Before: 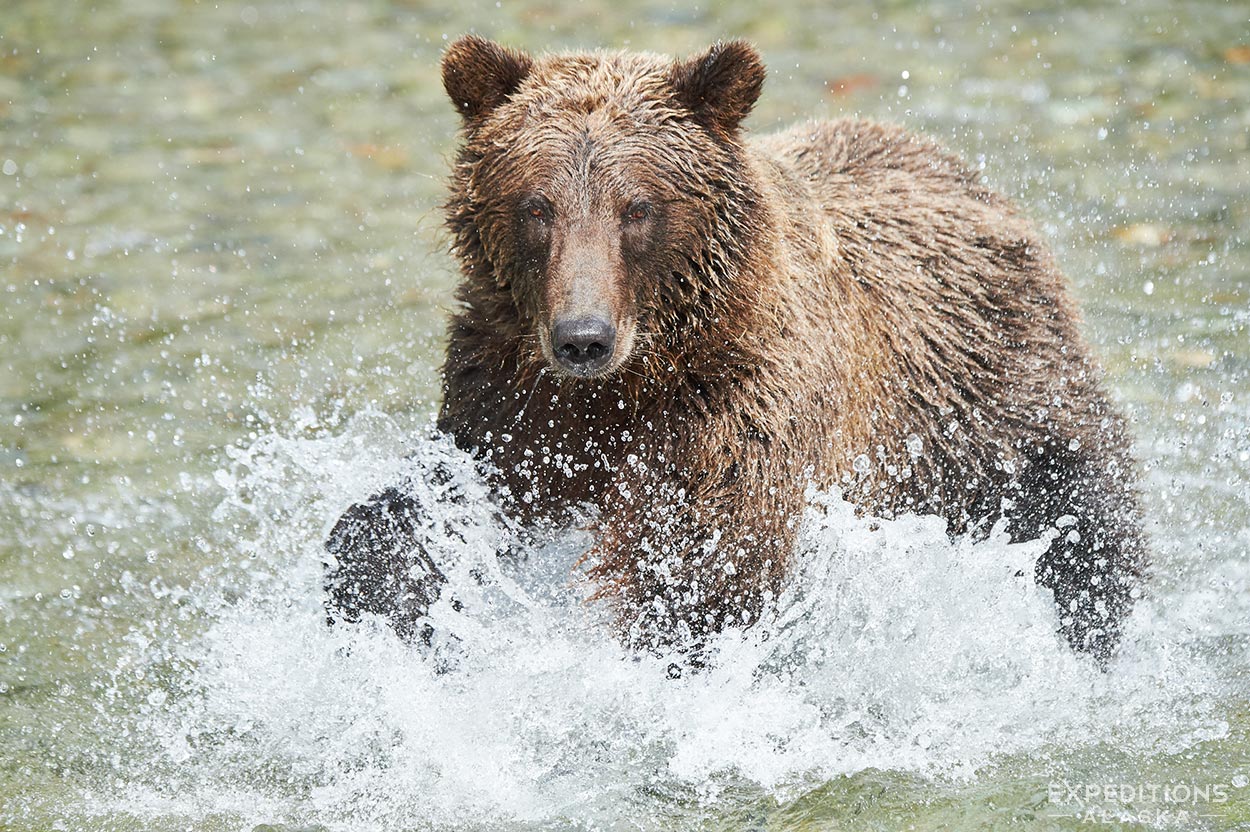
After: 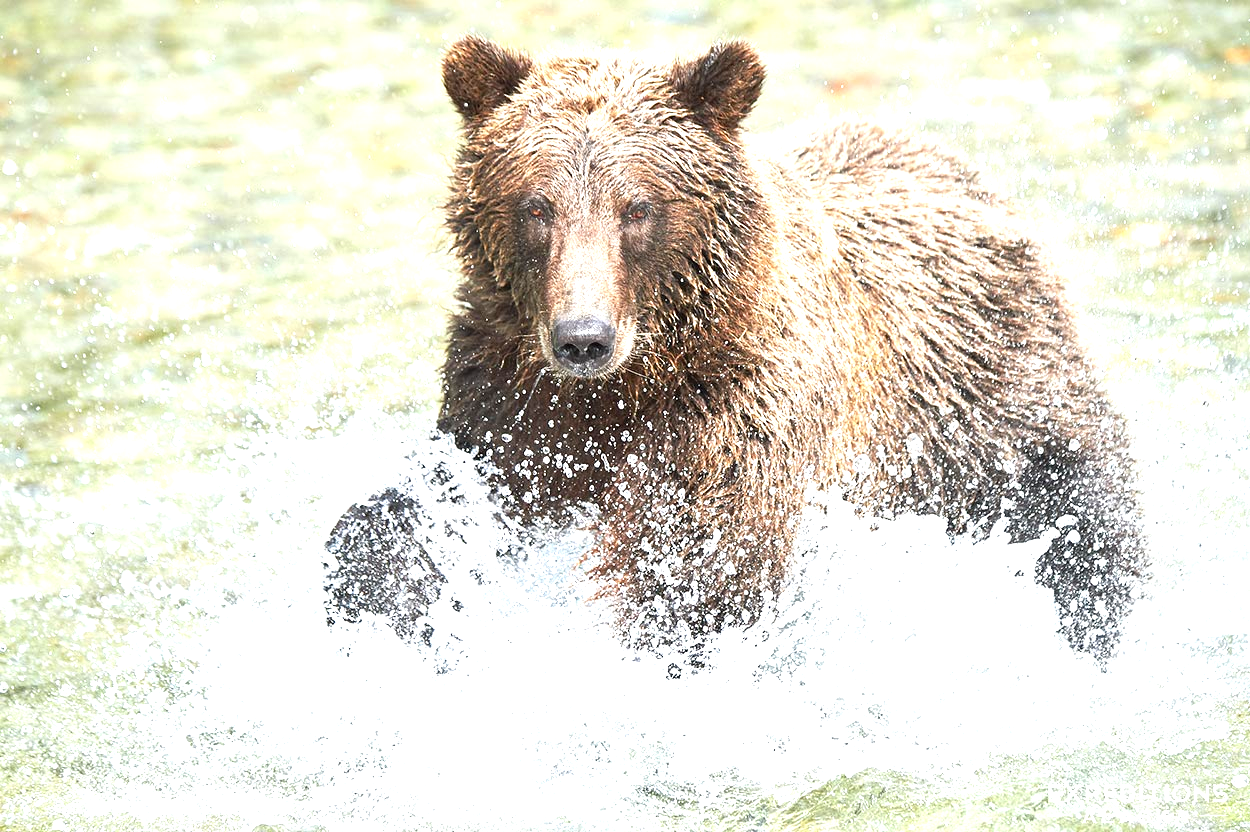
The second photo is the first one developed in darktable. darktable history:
exposure: black level correction 0, exposure 1.199 EV, compensate highlight preservation false
